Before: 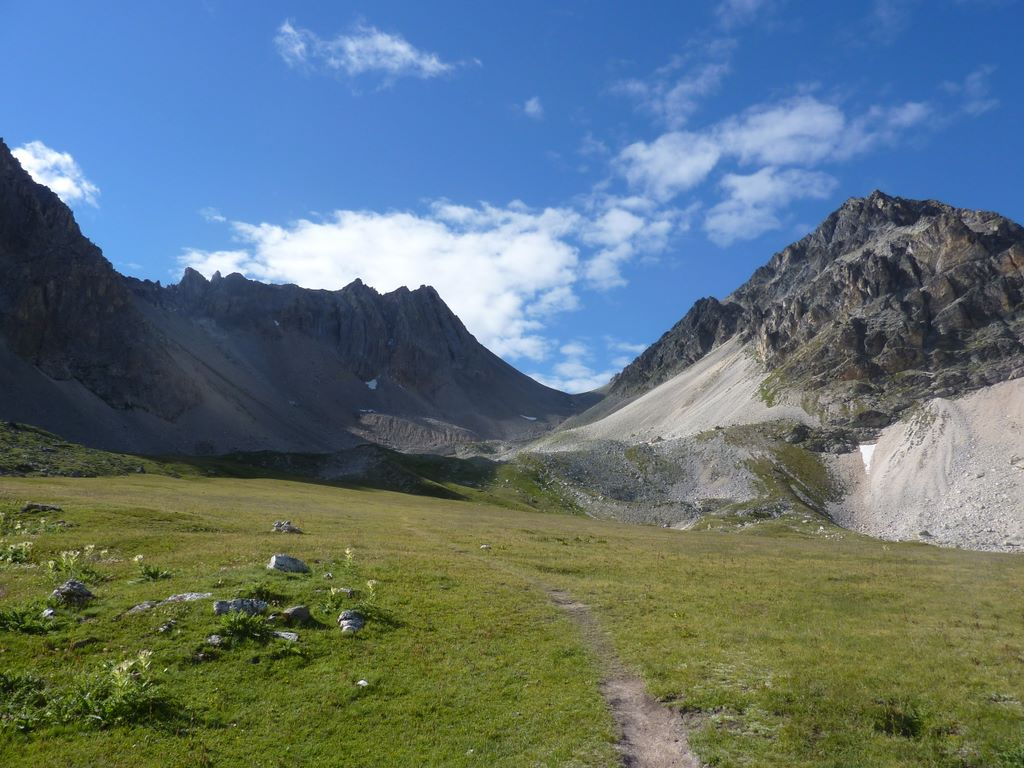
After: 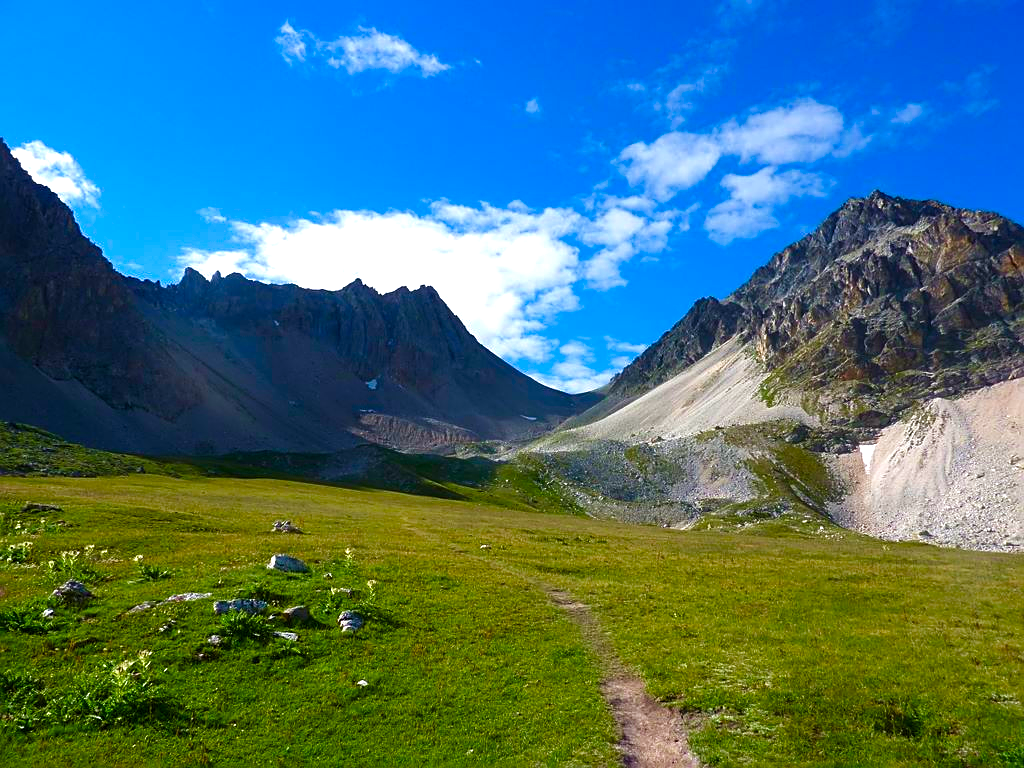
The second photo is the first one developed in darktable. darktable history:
sharpen: on, module defaults
velvia: on, module defaults
color balance rgb: perceptual saturation grading › highlights -29.58%, perceptual saturation grading › mid-tones 29.47%, perceptual saturation grading › shadows 59.73%, perceptual brilliance grading › global brilliance -17.79%, perceptual brilliance grading › highlights 28.73%, global vibrance 15.44%
color contrast: green-magenta contrast 1.69, blue-yellow contrast 1.49
